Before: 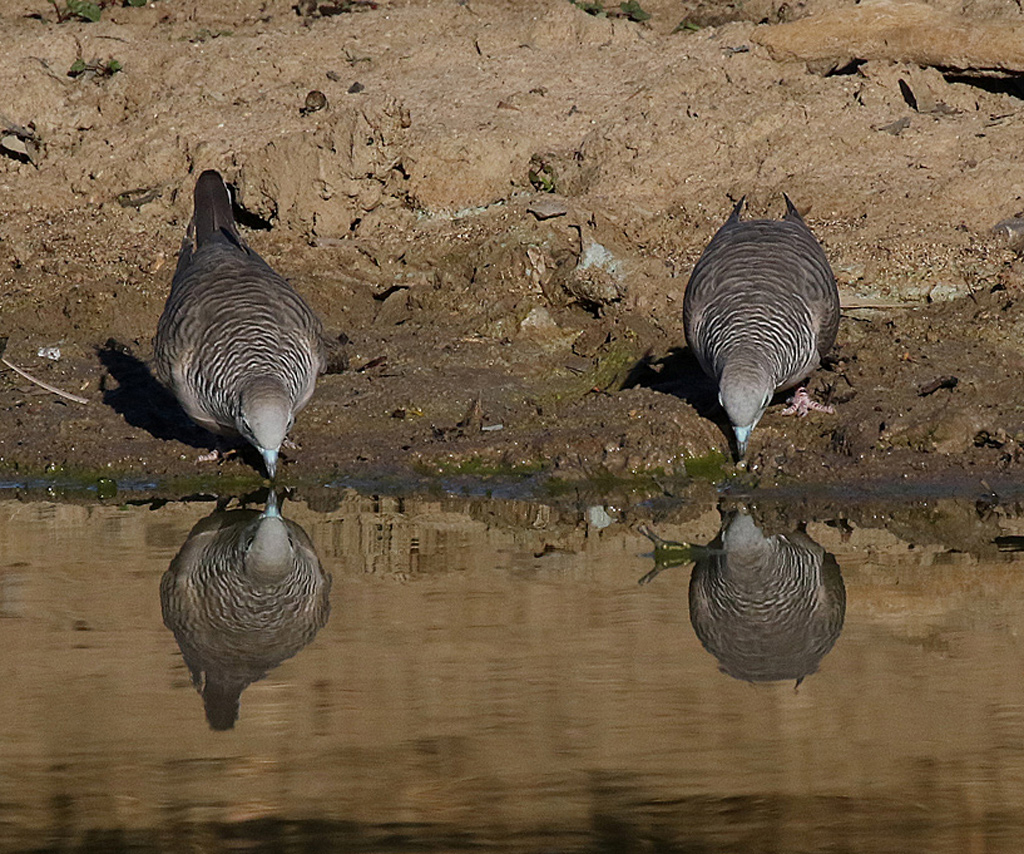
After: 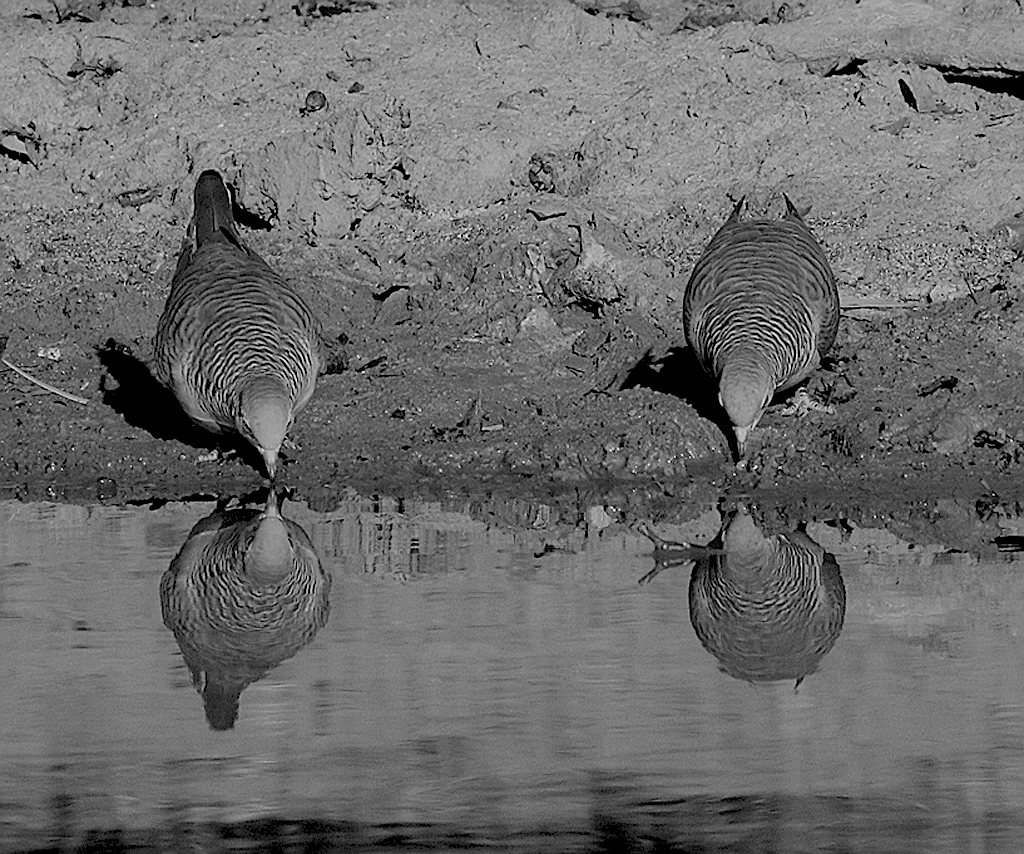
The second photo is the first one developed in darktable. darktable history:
monochrome: a 79.32, b 81.83, size 1.1
color balance rgb: perceptual saturation grading › global saturation 20%, global vibrance 10%
levels: levels [0.093, 0.434, 0.988]
exposure: black level correction 0.001, compensate highlight preservation false
sharpen: on, module defaults
